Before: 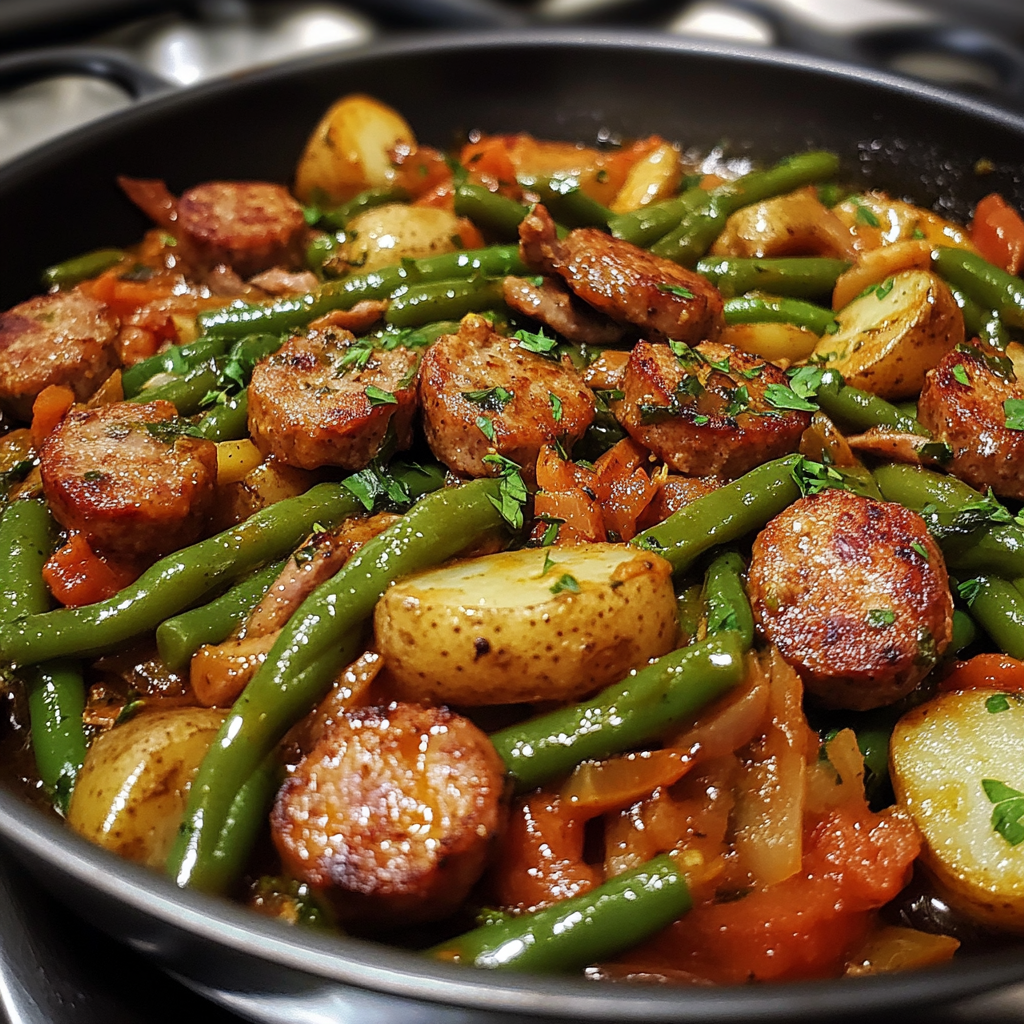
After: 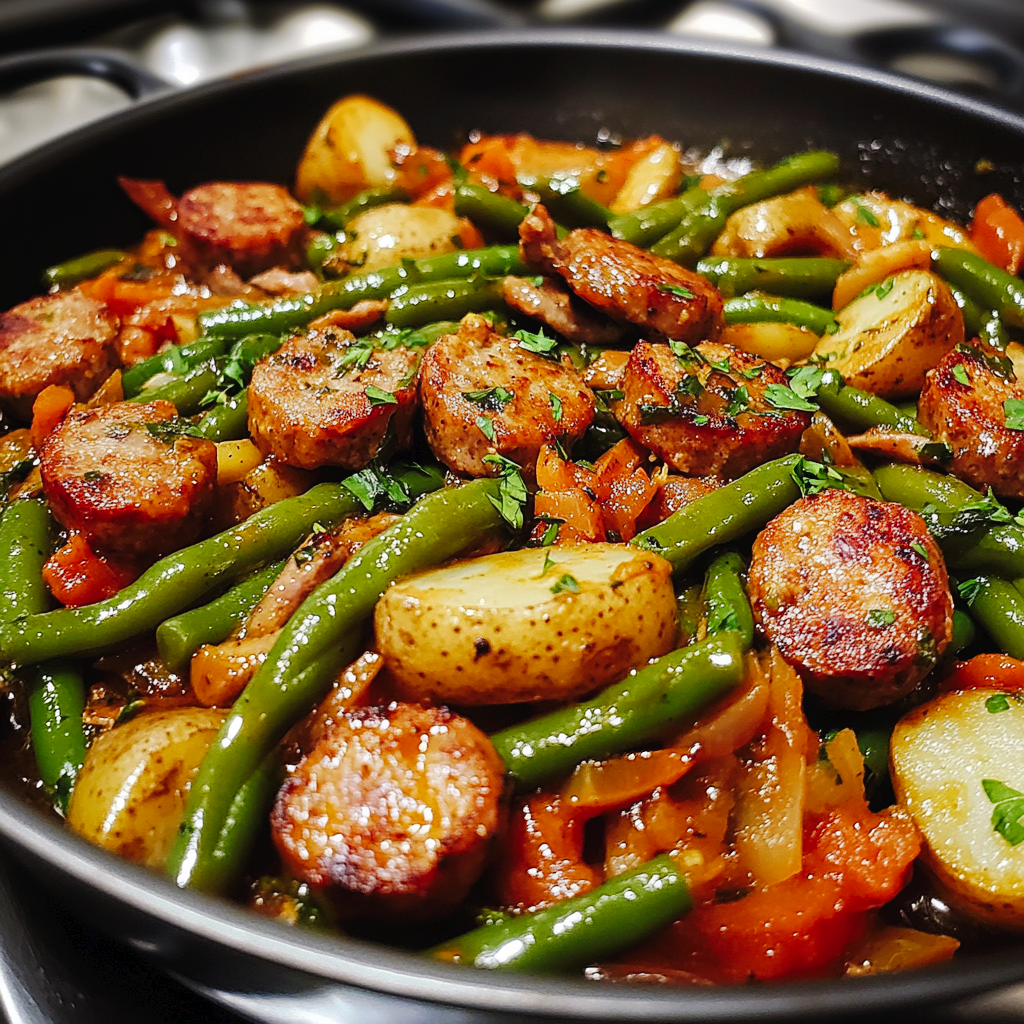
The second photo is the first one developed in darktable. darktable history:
tone curve: curves: ch0 [(0, 0) (0.003, 0.02) (0.011, 0.023) (0.025, 0.028) (0.044, 0.045) (0.069, 0.063) (0.1, 0.09) (0.136, 0.122) (0.177, 0.166) (0.224, 0.223) (0.277, 0.297) (0.335, 0.384) (0.399, 0.461) (0.468, 0.549) (0.543, 0.632) (0.623, 0.705) (0.709, 0.772) (0.801, 0.844) (0.898, 0.91) (1, 1)], preserve colors none
